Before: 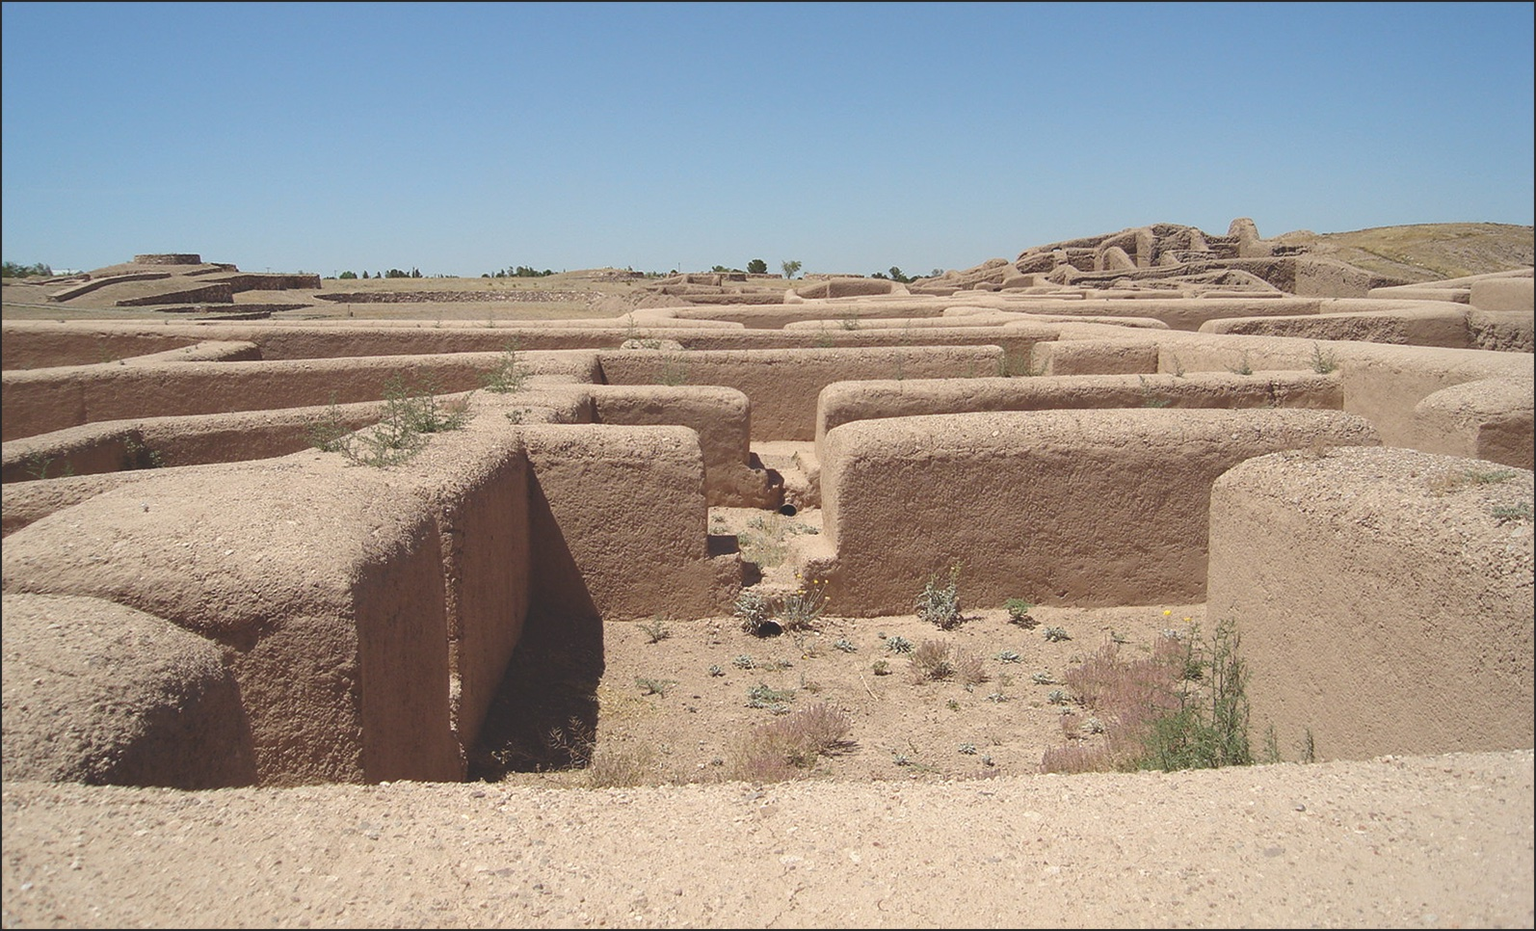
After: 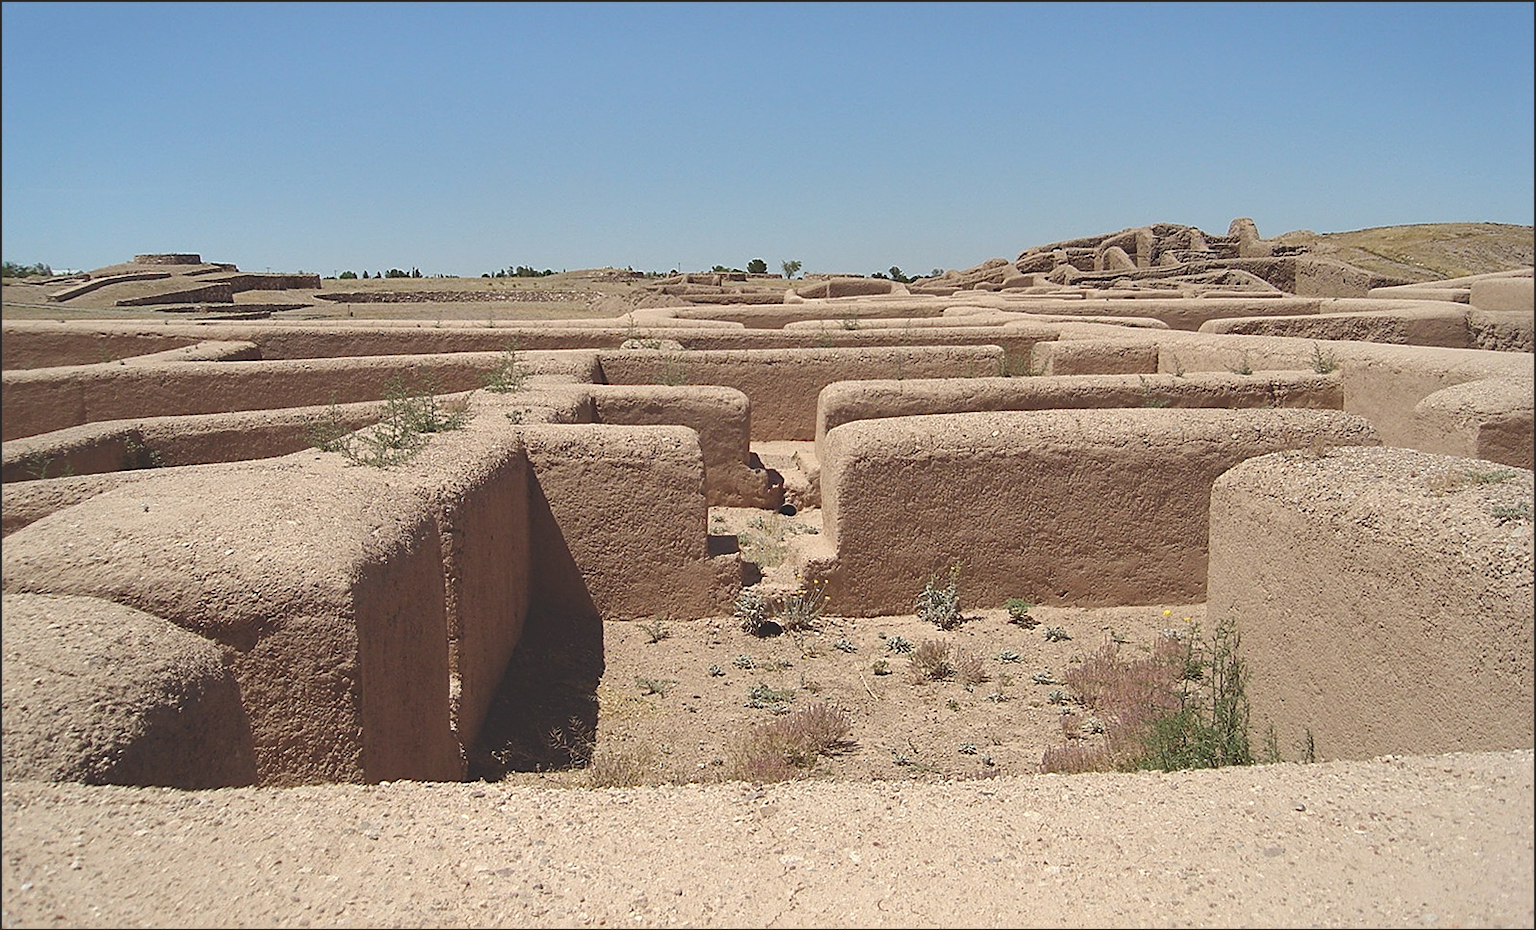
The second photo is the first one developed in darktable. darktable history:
tone curve: curves: ch0 [(0, 0) (0.003, 0.003) (0.011, 0.011) (0.025, 0.024) (0.044, 0.043) (0.069, 0.068) (0.1, 0.097) (0.136, 0.133) (0.177, 0.173) (0.224, 0.219) (0.277, 0.27) (0.335, 0.327) (0.399, 0.39) (0.468, 0.457) (0.543, 0.545) (0.623, 0.625) (0.709, 0.71) (0.801, 0.801) (0.898, 0.898) (1, 1)], preserve colors none
sharpen: on, module defaults
shadows and highlights: radius 108.52, shadows 23.73, highlights -59.32, low approximation 0.01, soften with gaussian
